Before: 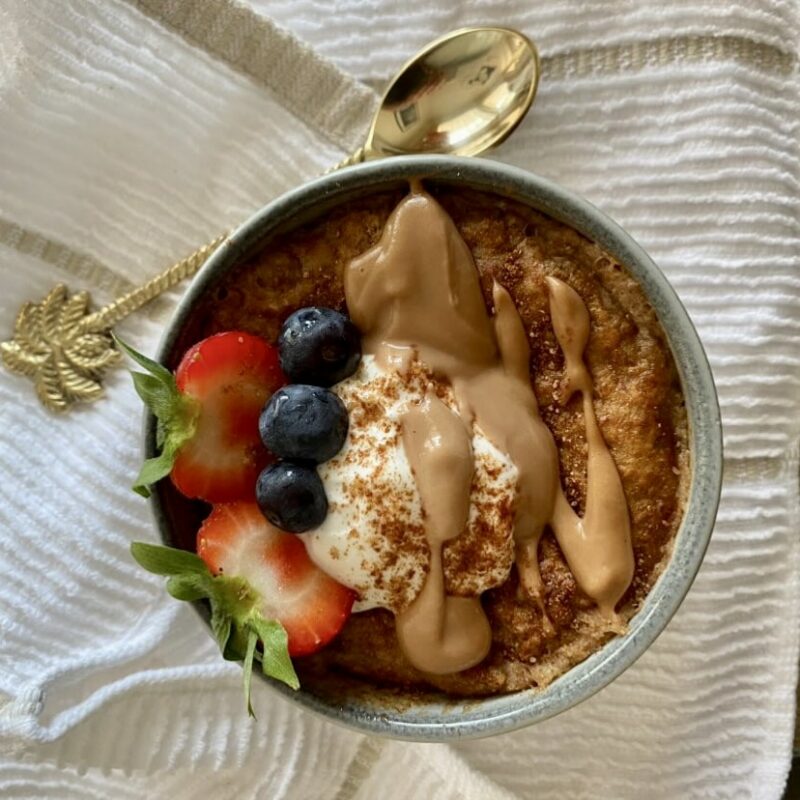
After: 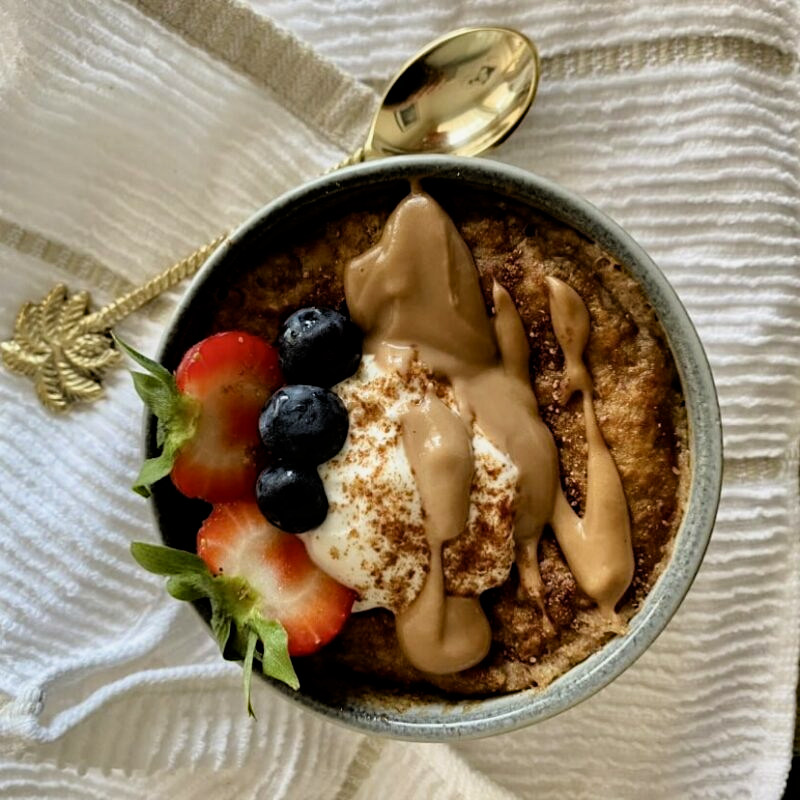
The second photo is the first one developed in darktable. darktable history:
haze removal: adaptive false
filmic rgb: black relative exposure -4.91 EV, white relative exposure 2.84 EV, hardness 3.7
